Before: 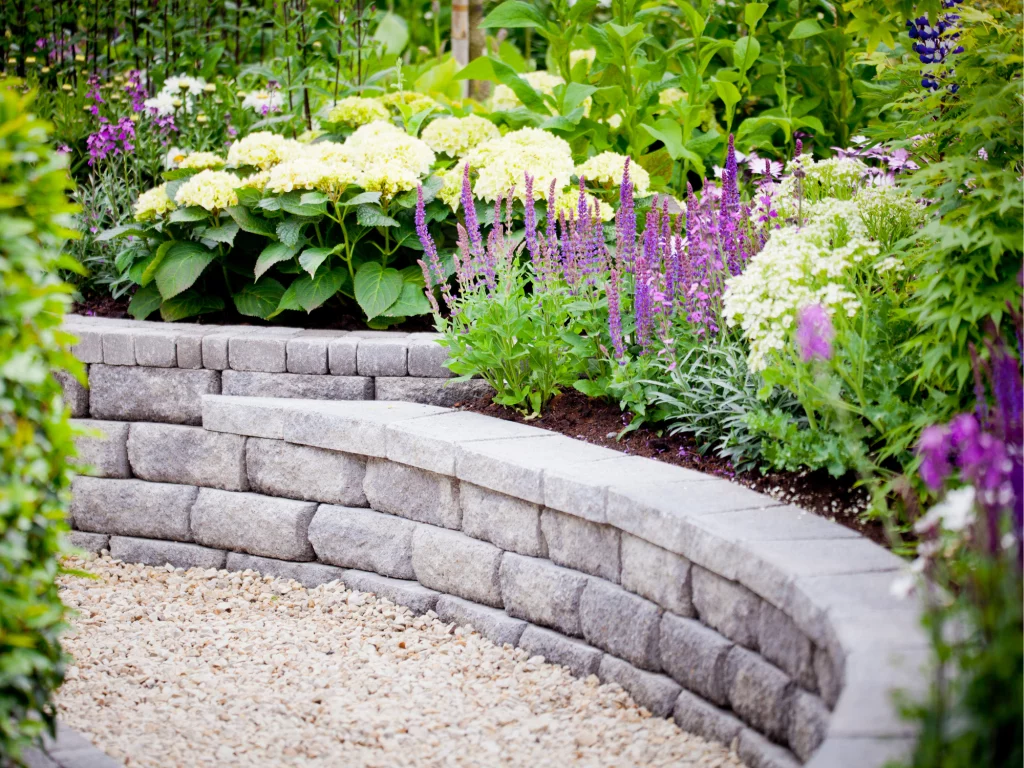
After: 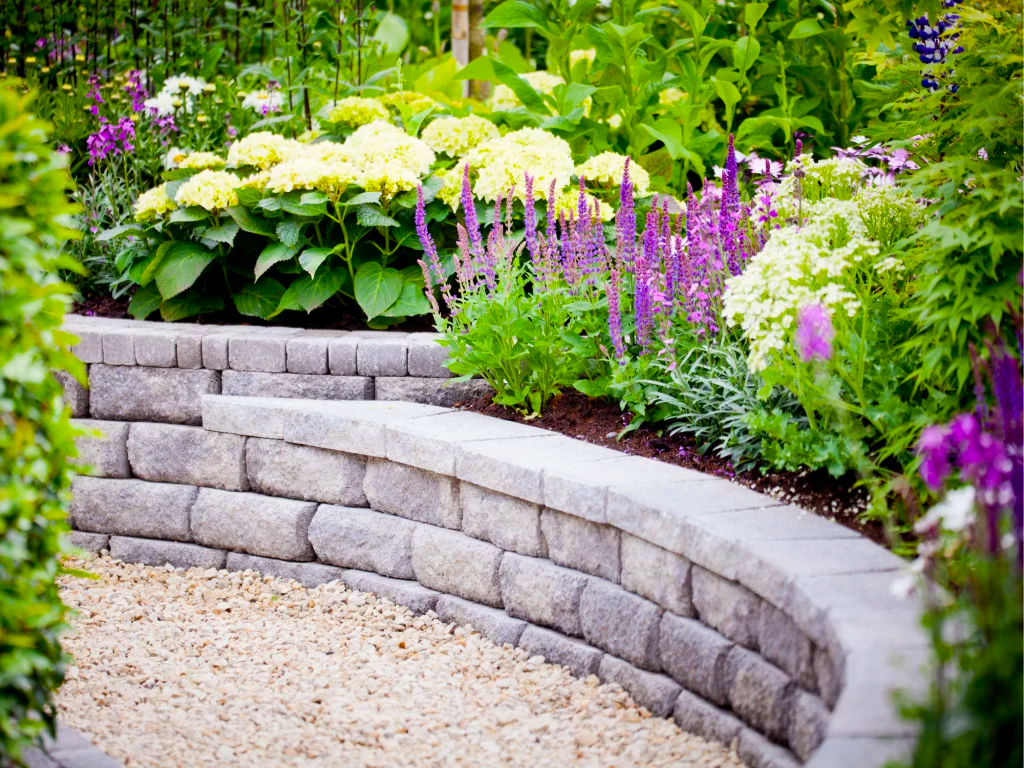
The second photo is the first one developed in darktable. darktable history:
contrast brightness saturation: contrast 0.081, saturation 0.019
color balance rgb: perceptual saturation grading › global saturation 24.88%, global vibrance 20%
